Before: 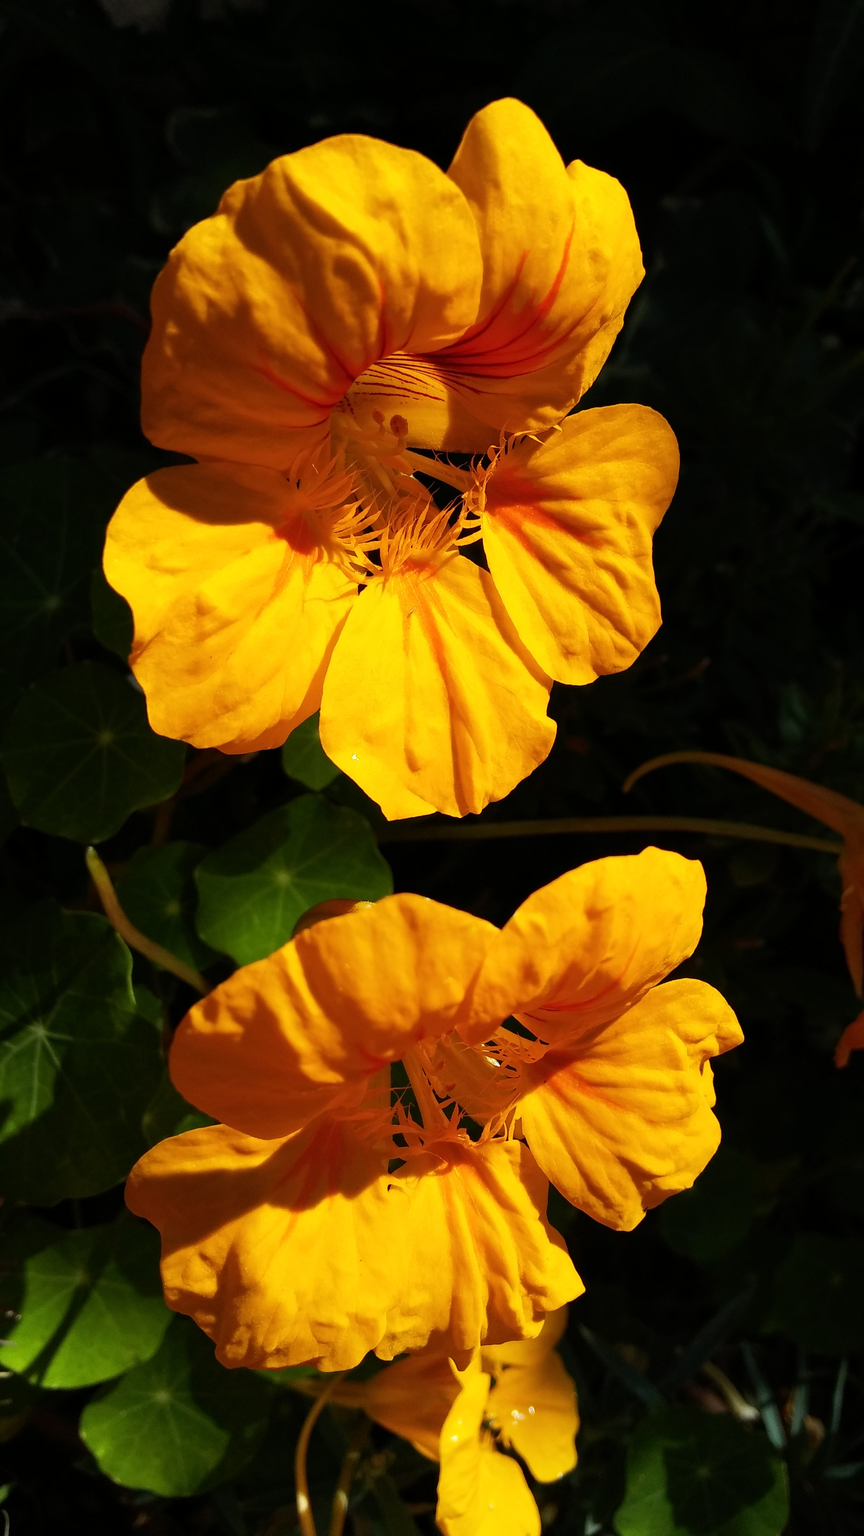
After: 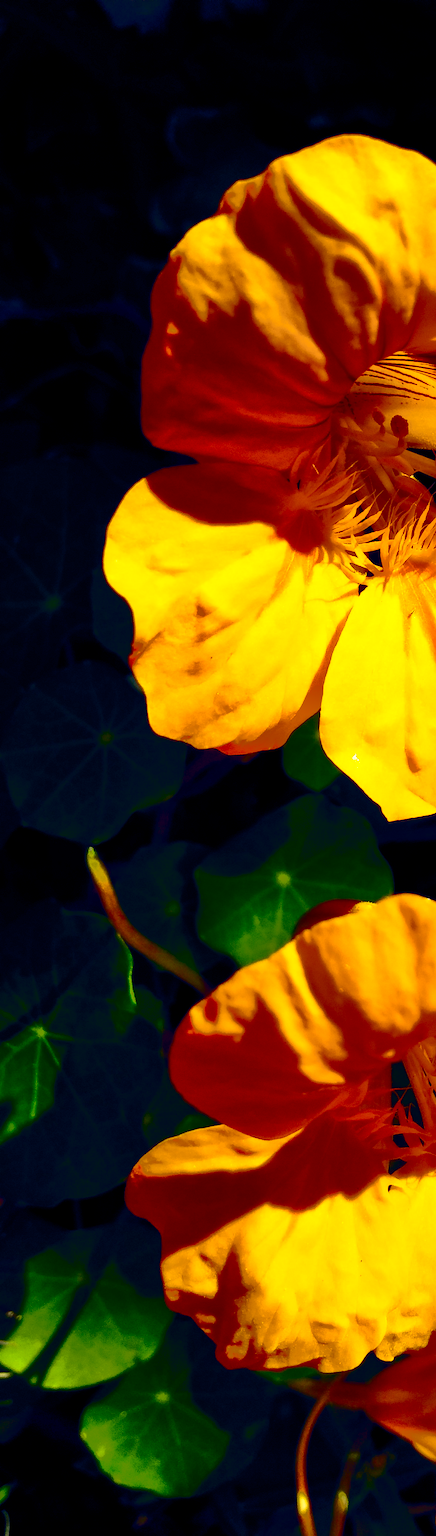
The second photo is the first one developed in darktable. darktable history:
color balance rgb: shadows lift › chroma 2.035%, shadows lift › hue 220.66°, global offset › chroma 0.159%, global offset › hue 254.3°, linear chroma grading › global chroma 24.946%, perceptual saturation grading › global saturation 20%, perceptual saturation grading › highlights -25.854%, perceptual saturation grading › shadows 25.055%, global vibrance 35.832%, contrast 10.641%
contrast brightness saturation: contrast 0.491, saturation -0.1
crop and rotate: left 0.017%, top 0%, right 49.416%
shadows and highlights: shadows 60.23, highlights -59.82
